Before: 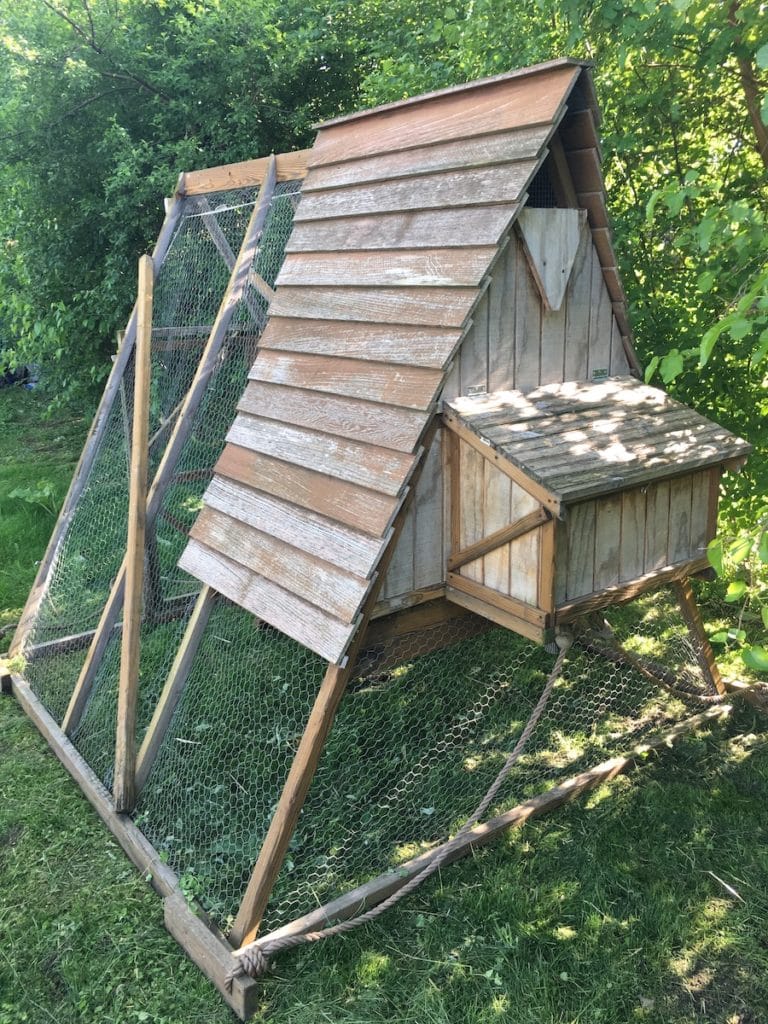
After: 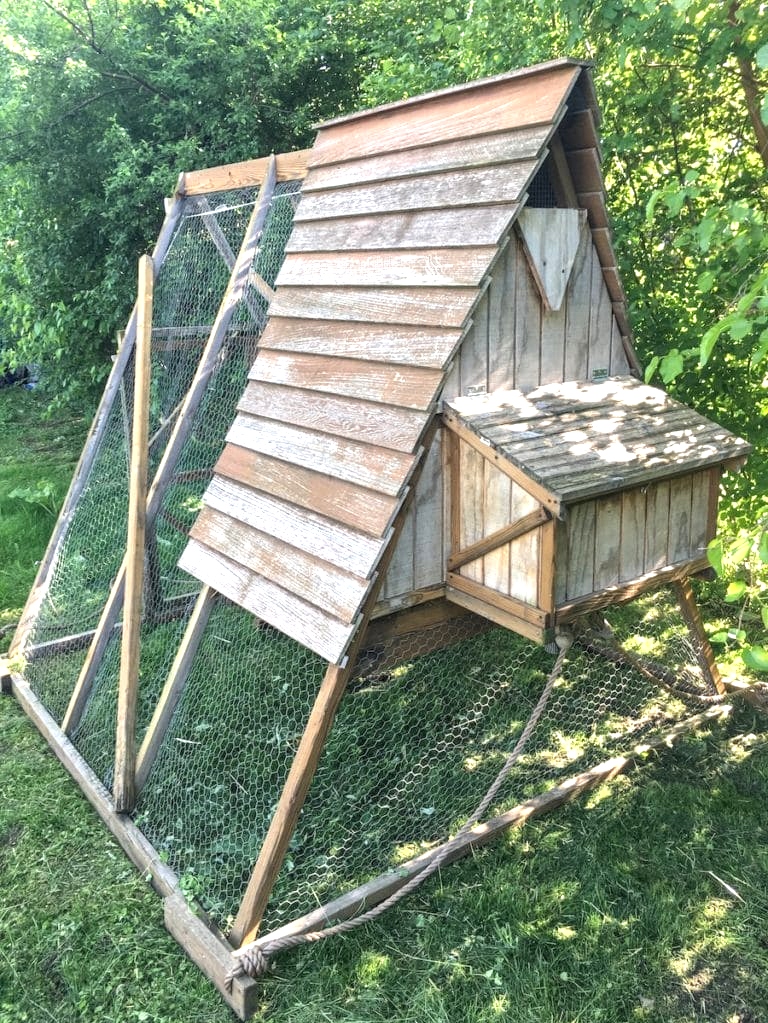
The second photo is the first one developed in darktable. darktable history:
crop: bottom 0.071%
local contrast: on, module defaults
exposure: exposure 0.566 EV, compensate highlight preservation false
